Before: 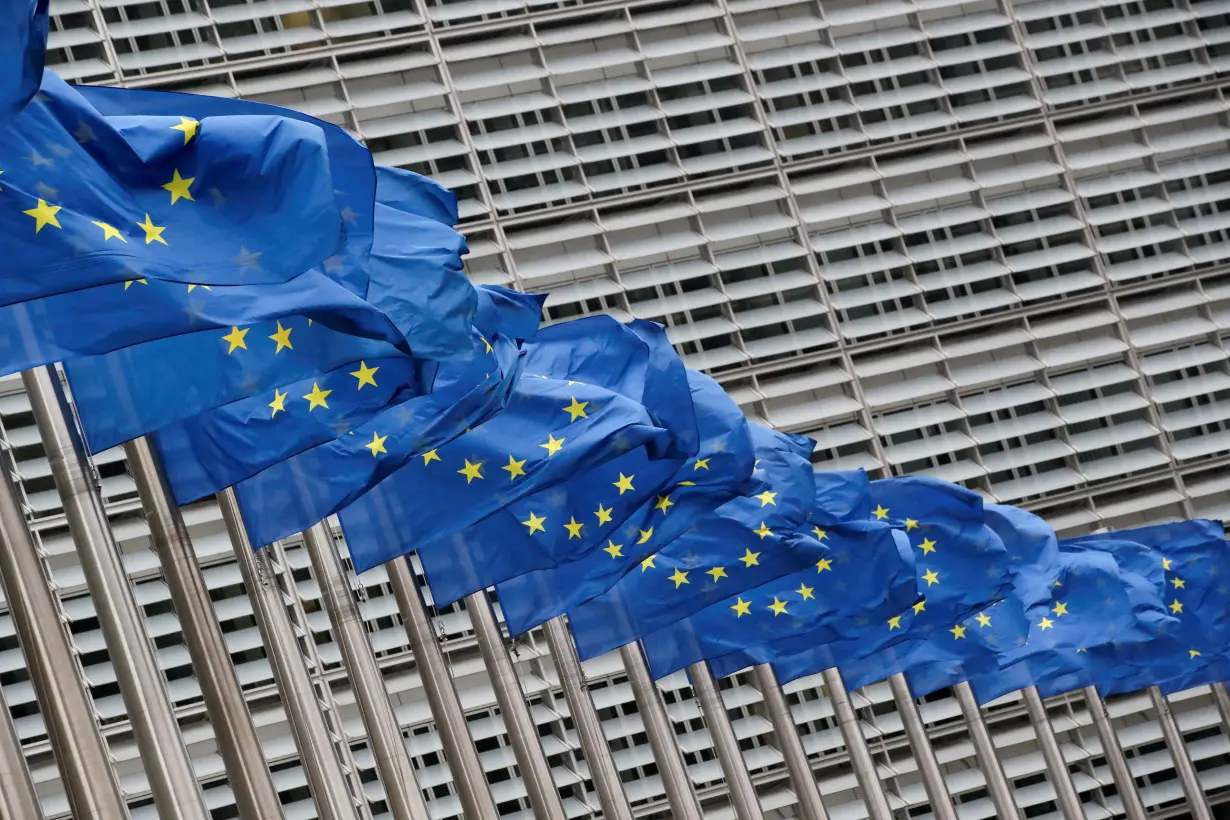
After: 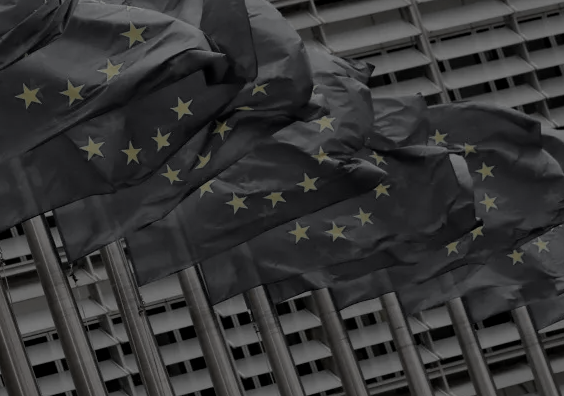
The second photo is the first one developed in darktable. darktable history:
exposure: exposure -2.002 EV, compensate highlight preservation false
crop: left 35.976%, top 45.819%, right 18.162%, bottom 5.807%
color correction: highlights a* -0.137, highlights b* 0.137
haze removal: compatibility mode true, adaptive false
color zones: curves: ch0 [(0, 0.613) (0.01, 0.613) (0.245, 0.448) (0.498, 0.529) (0.642, 0.665) (0.879, 0.777) (0.99, 0.613)]; ch1 [(0, 0.035) (0.121, 0.189) (0.259, 0.197) (0.415, 0.061) (0.589, 0.022) (0.732, 0.022) (0.857, 0.026) (0.991, 0.053)]
